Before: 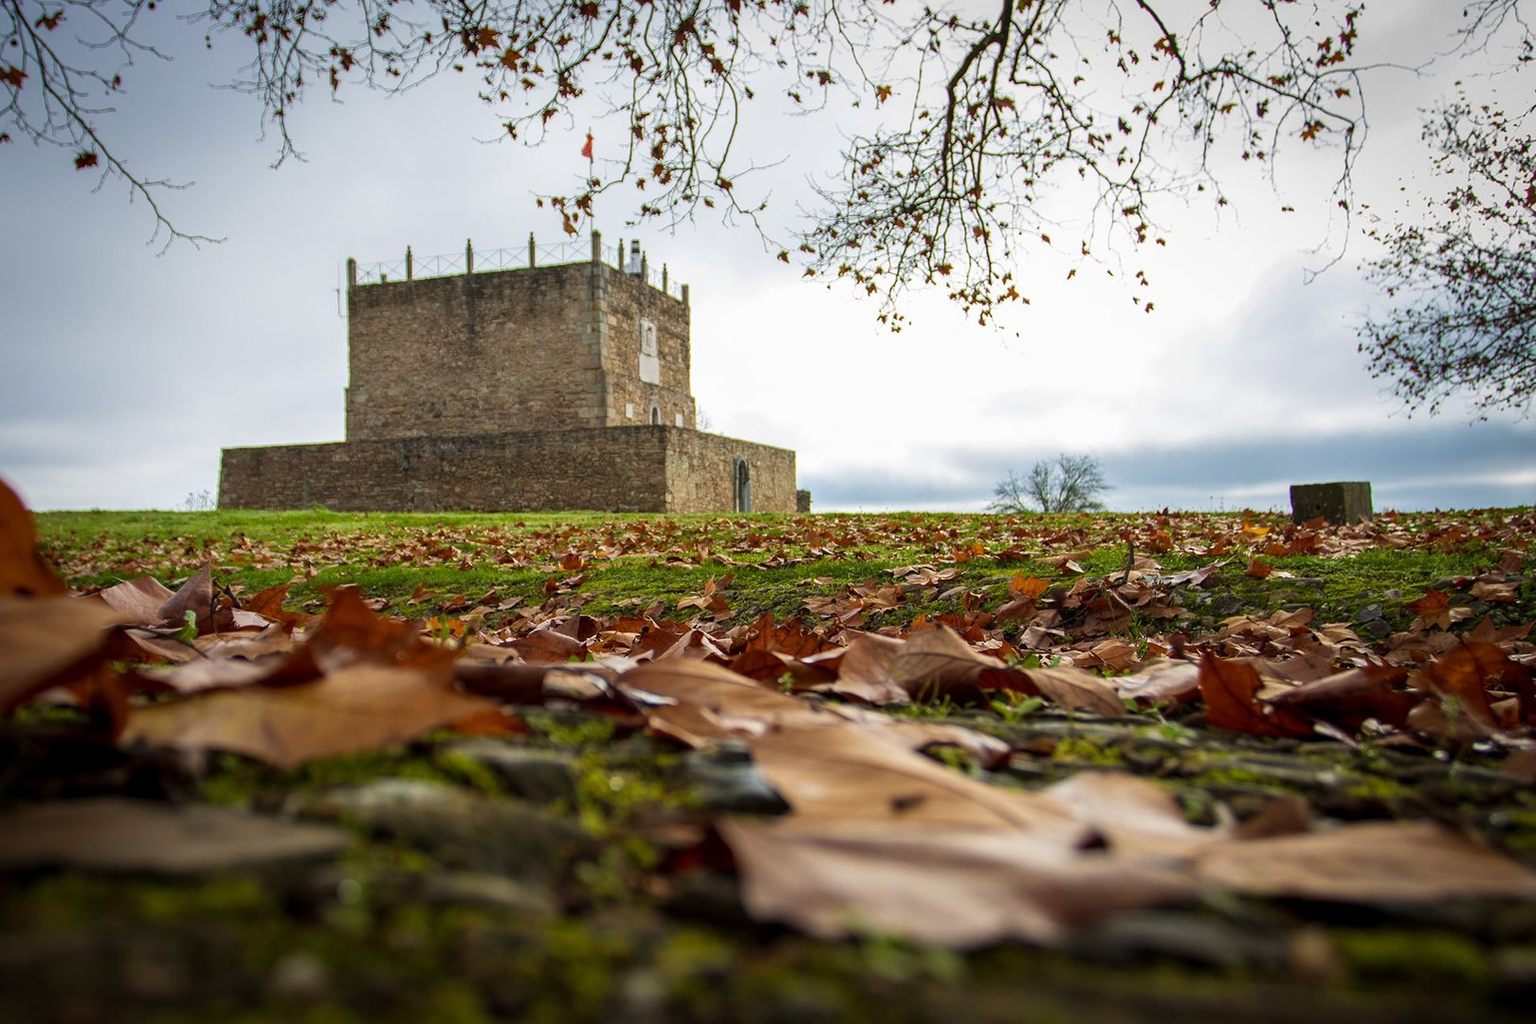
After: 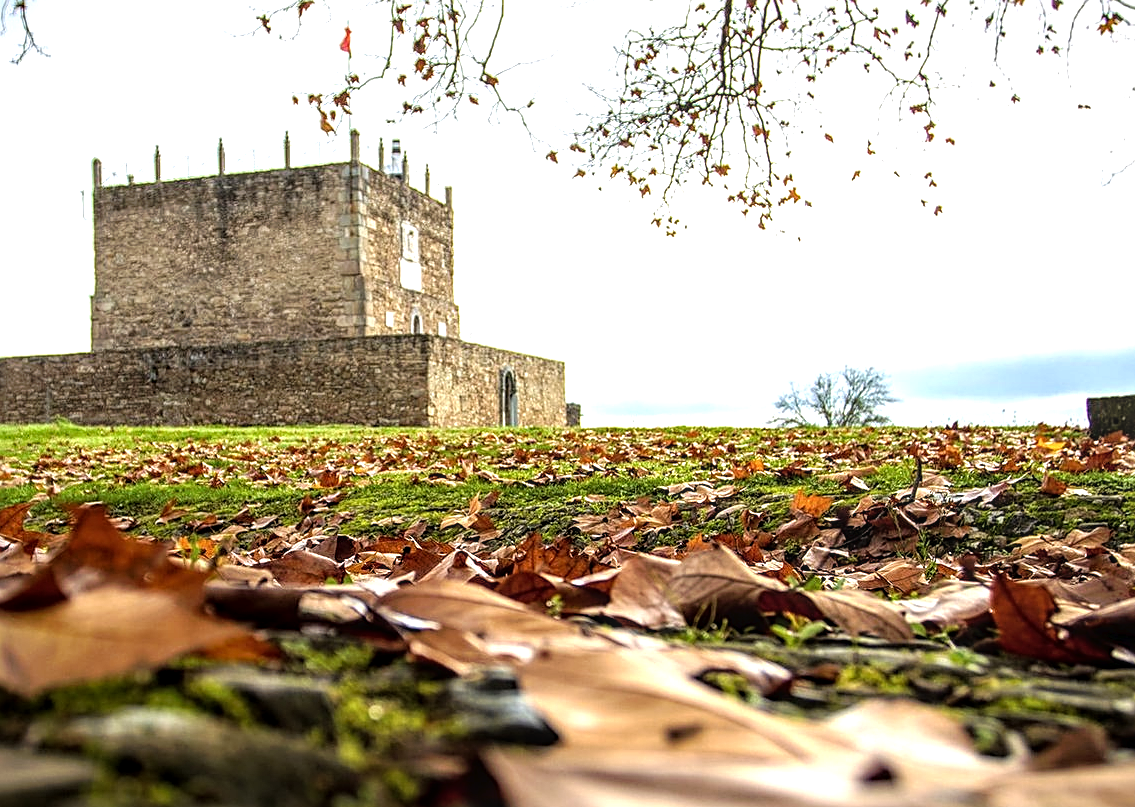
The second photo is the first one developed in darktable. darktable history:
sharpen: on, module defaults
tone equalizer: -8 EV -1.06 EV, -7 EV -1.05 EV, -6 EV -0.872 EV, -5 EV -0.615 EV, -3 EV 0.589 EV, -2 EV 0.892 EV, -1 EV 0.987 EV, +0 EV 1.05 EV
local contrast: detail 130%
tone curve: curves: ch0 [(0, 0) (0.003, 0.012) (0.011, 0.015) (0.025, 0.027) (0.044, 0.045) (0.069, 0.064) (0.1, 0.093) (0.136, 0.133) (0.177, 0.177) (0.224, 0.221) (0.277, 0.272) (0.335, 0.342) (0.399, 0.398) (0.468, 0.462) (0.543, 0.547) (0.623, 0.624) (0.709, 0.711) (0.801, 0.792) (0.898, 0.889) (1, 1)], preserve colors none
crop and rotate: left 16.947%, top 10.718%, right 12.957%, bottom 14.492%
